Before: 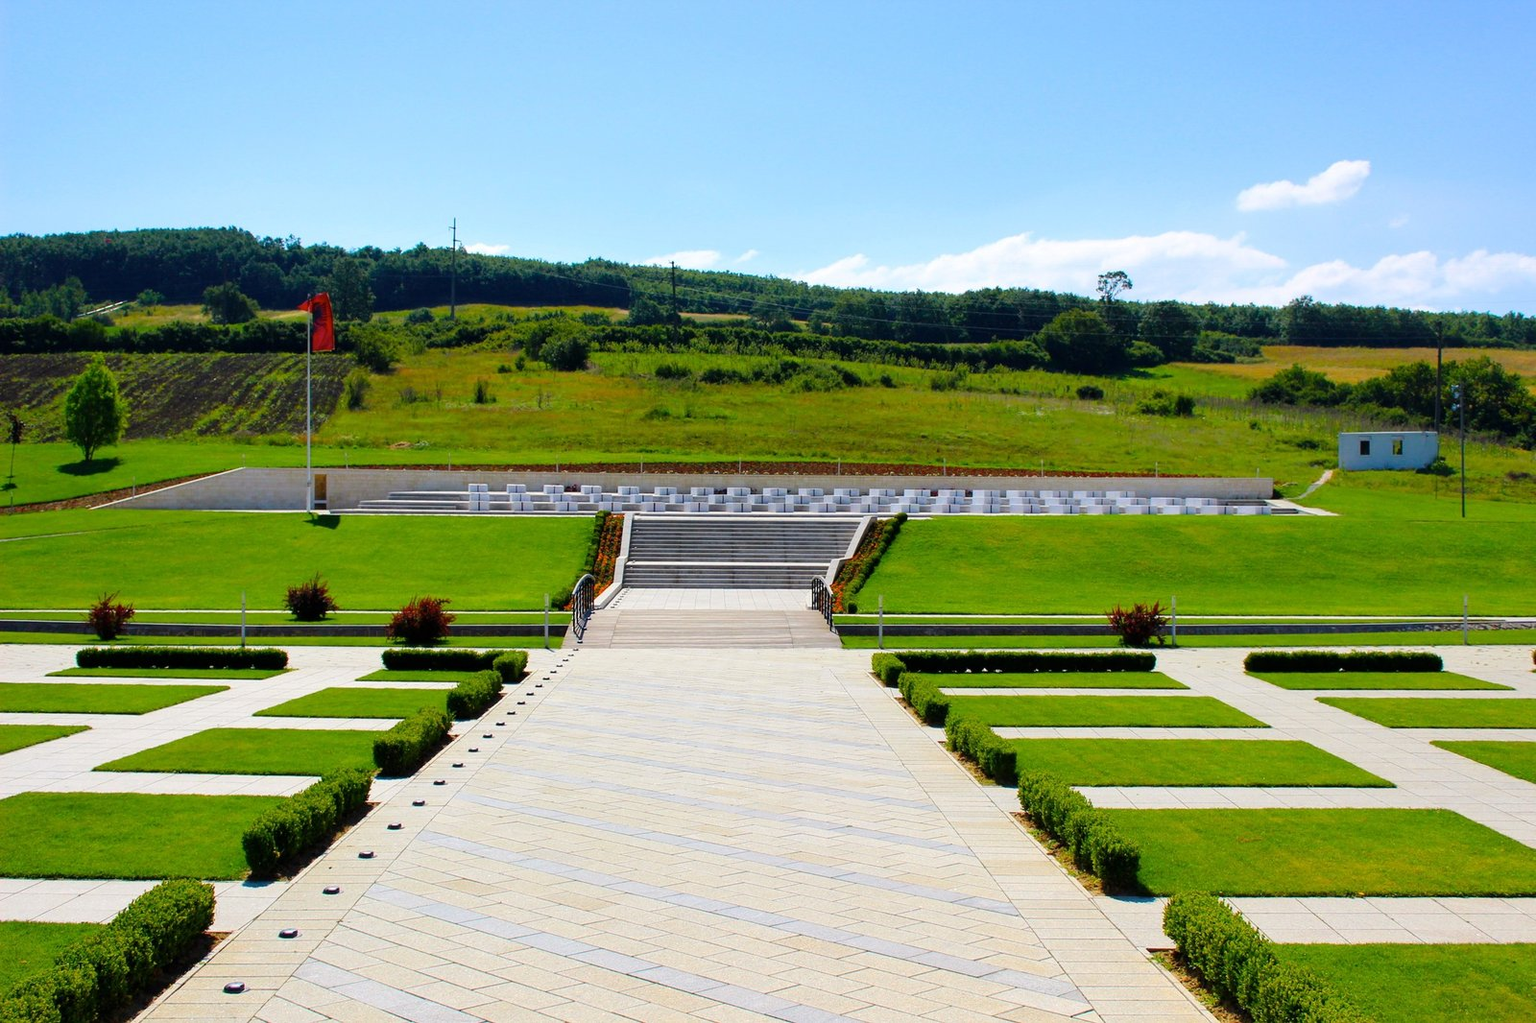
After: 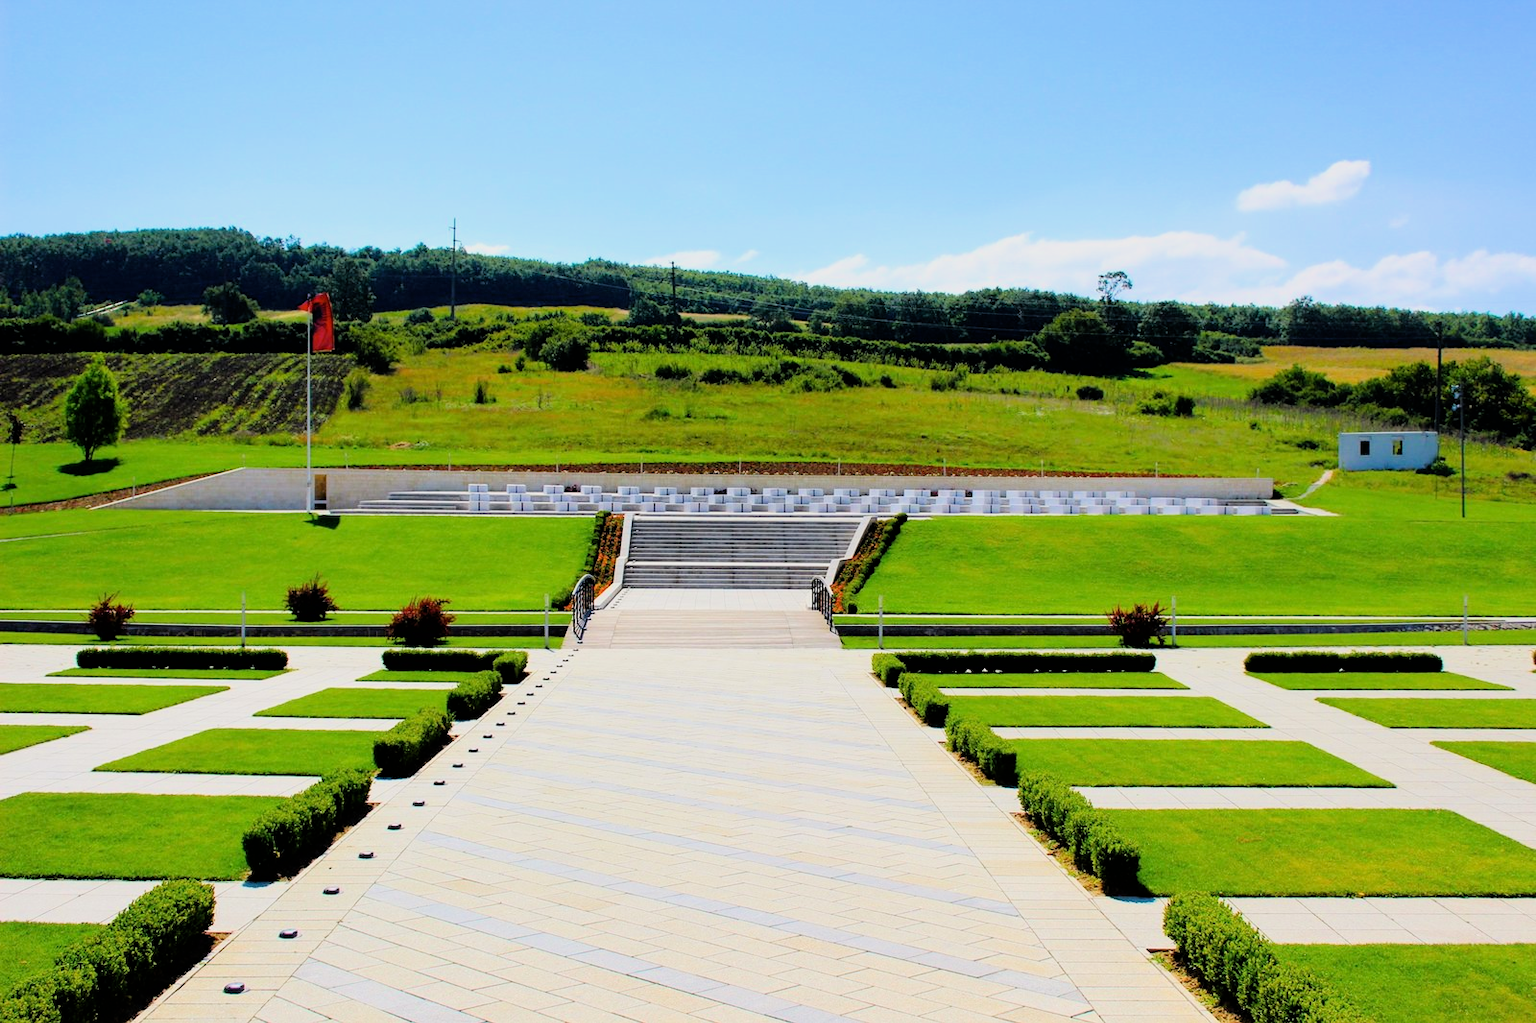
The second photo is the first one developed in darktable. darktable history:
tone equalizer: -8 EV -0.713 EV, -7 EV -0.708 EV, -6 EV -0.584 EV, -5 EV -0.36 EV, -3 EV 0.39 EV, -2 EV 0.6 EV, -1 EV 0.685 EV, +0 EV 0.741 EV
filmic rgb: black relative exposure -7.65 EV, white relative exposure 4.56 EV, hardness 3.61, contrast 0.995, color science v6 (2022)
